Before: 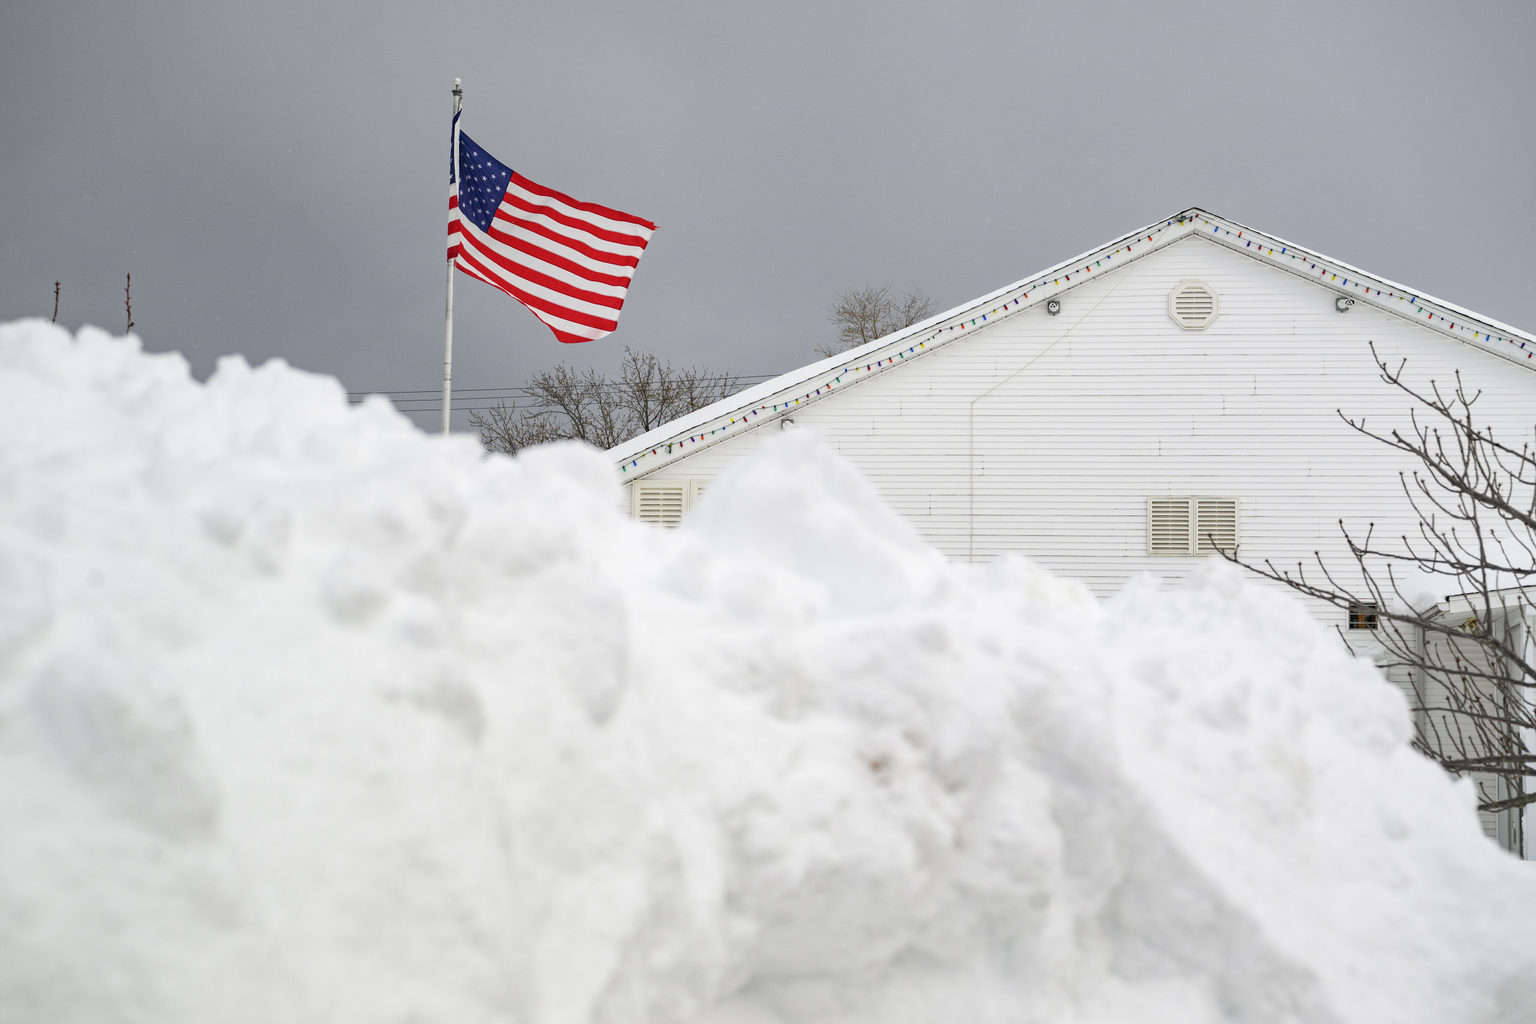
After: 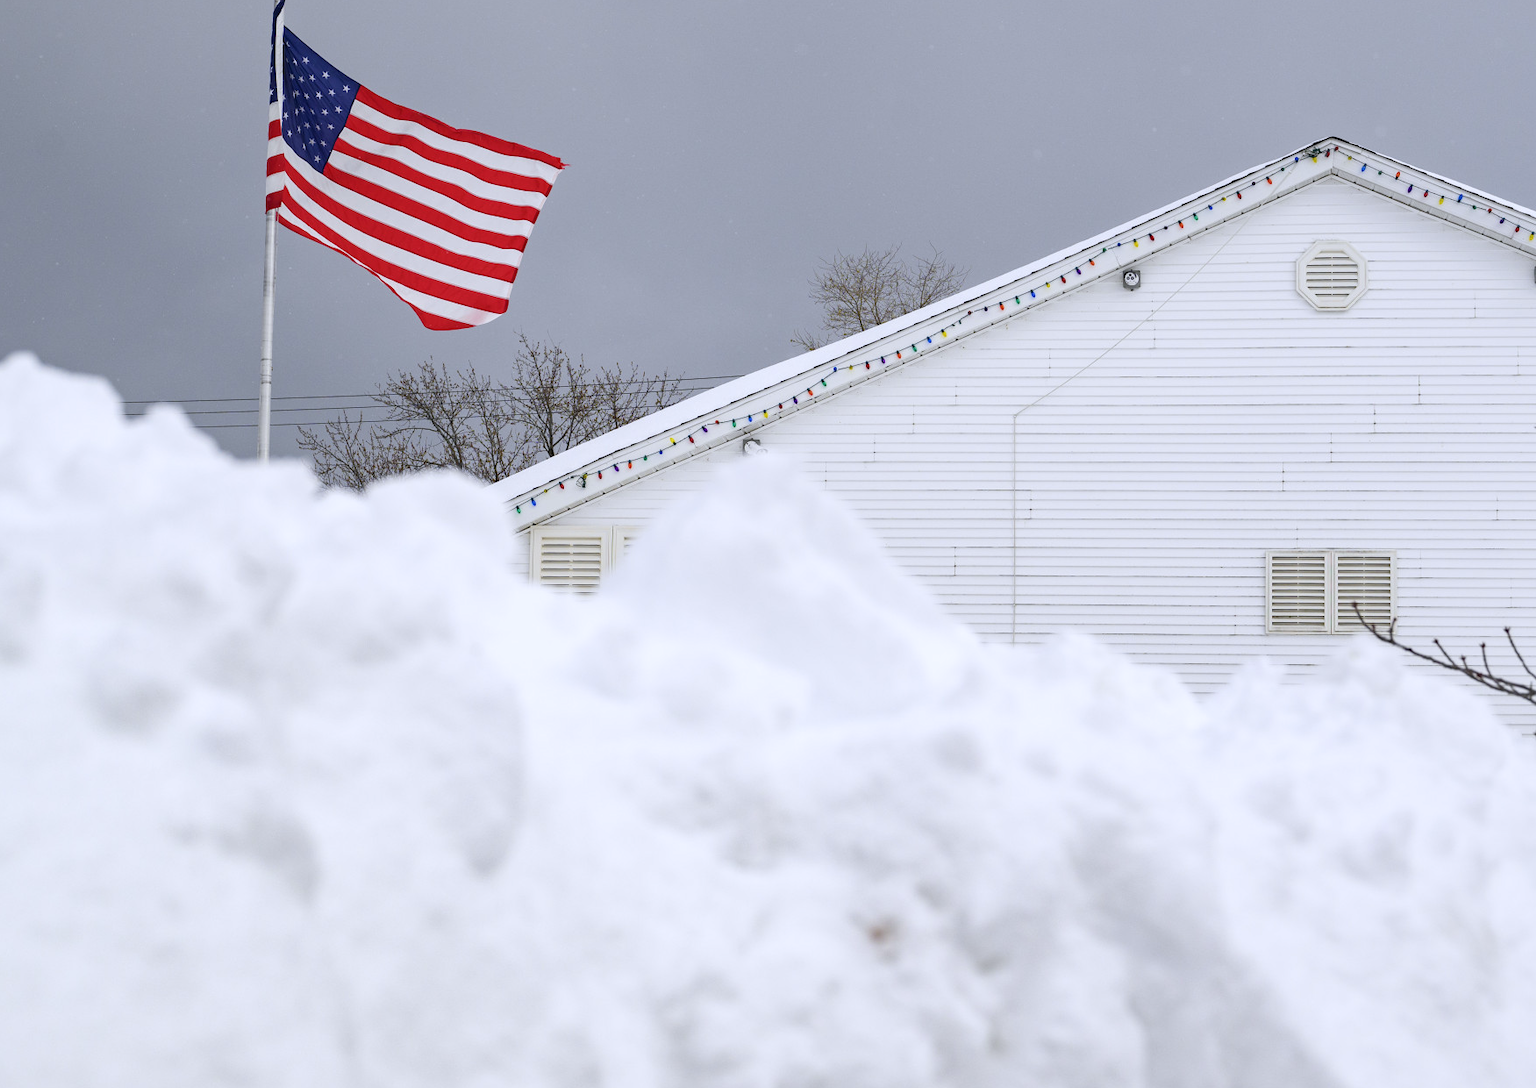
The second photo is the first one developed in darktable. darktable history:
crop and rotate: left 17.003%, top 10.978%, right 12.938%, bottom 14.543%
color calibration: illuminant as shot in camera, x 0.358, y 0.373, temperature 4628.91 K
